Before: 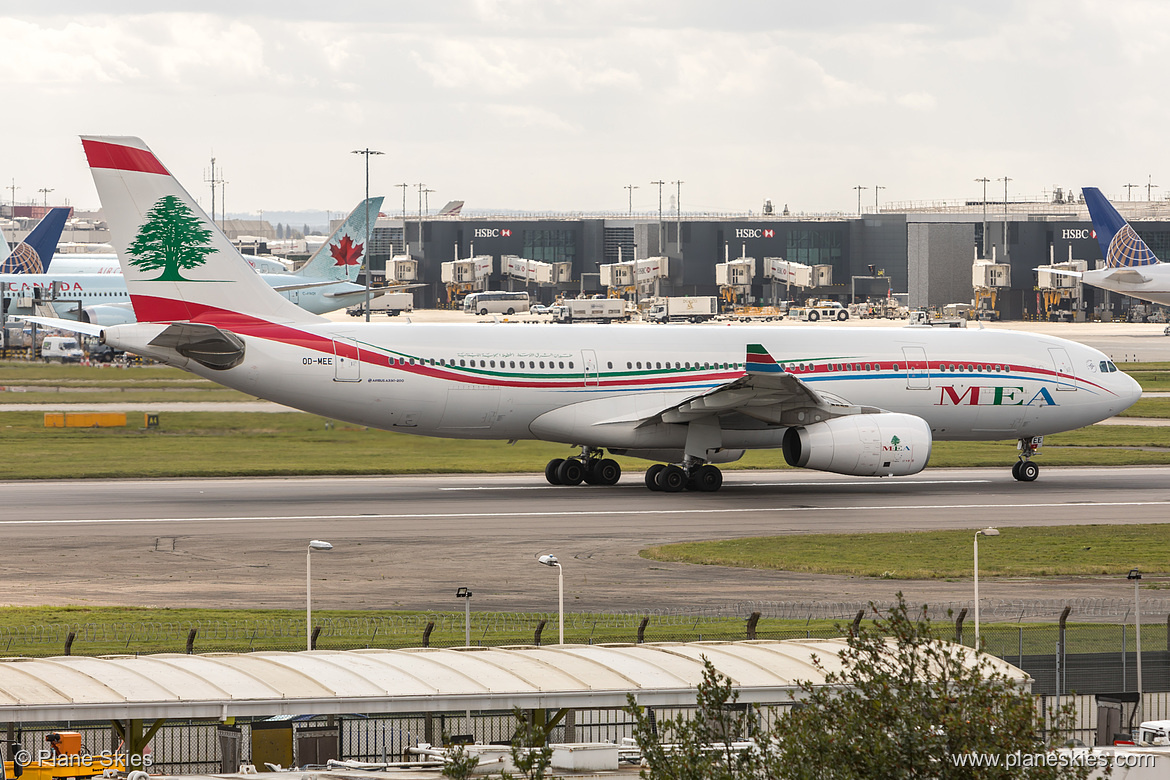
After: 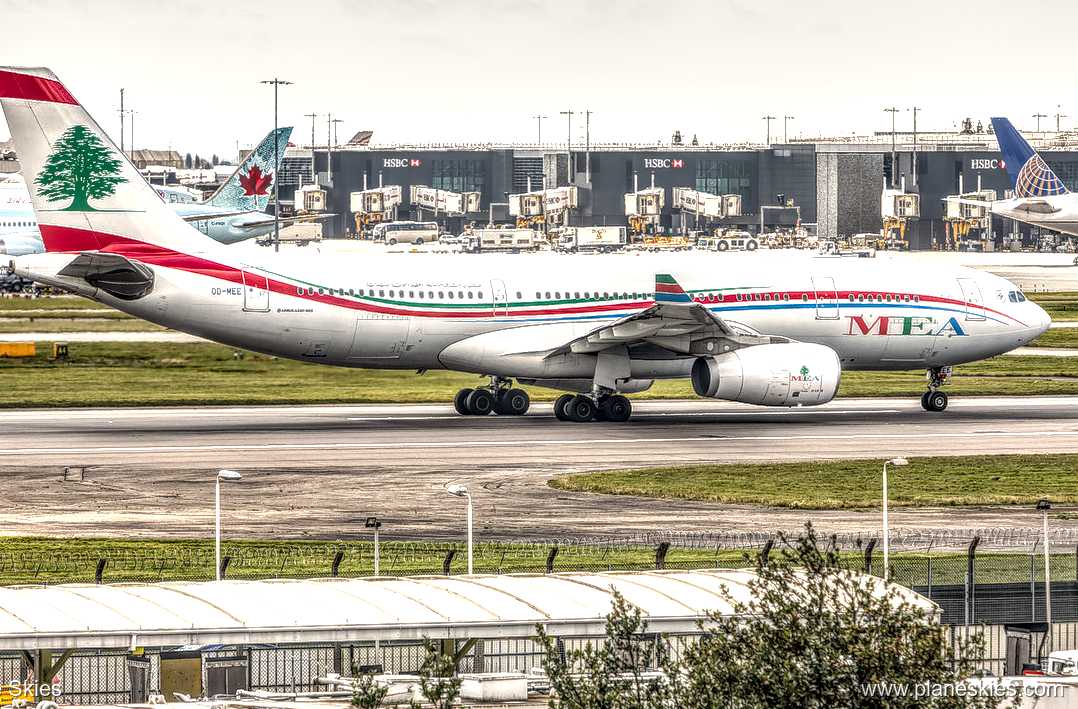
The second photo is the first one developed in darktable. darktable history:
crop and rotate: left 7.849%, top 9.006%
color correction: highlights a* 0.185, highlights b* 2.72, shadows a* -0.715, shadows b* -4.71
tone equalizer: -8 EV -0.749 EV, -7 EV -0.702 EV, -6 EV -0.576 EV, -5 EV -0.38 EV, -3 EV 0.374 EV, -2 EV 0.6 EV, -1 EV 0.679 EV, +0 EV 0.761 EV
local contrast: highlights 0%, shadows 0%, detail 299%, midtone range 0.303
shadows and highlights: white point adjustment 0.067, soften with gaussian
